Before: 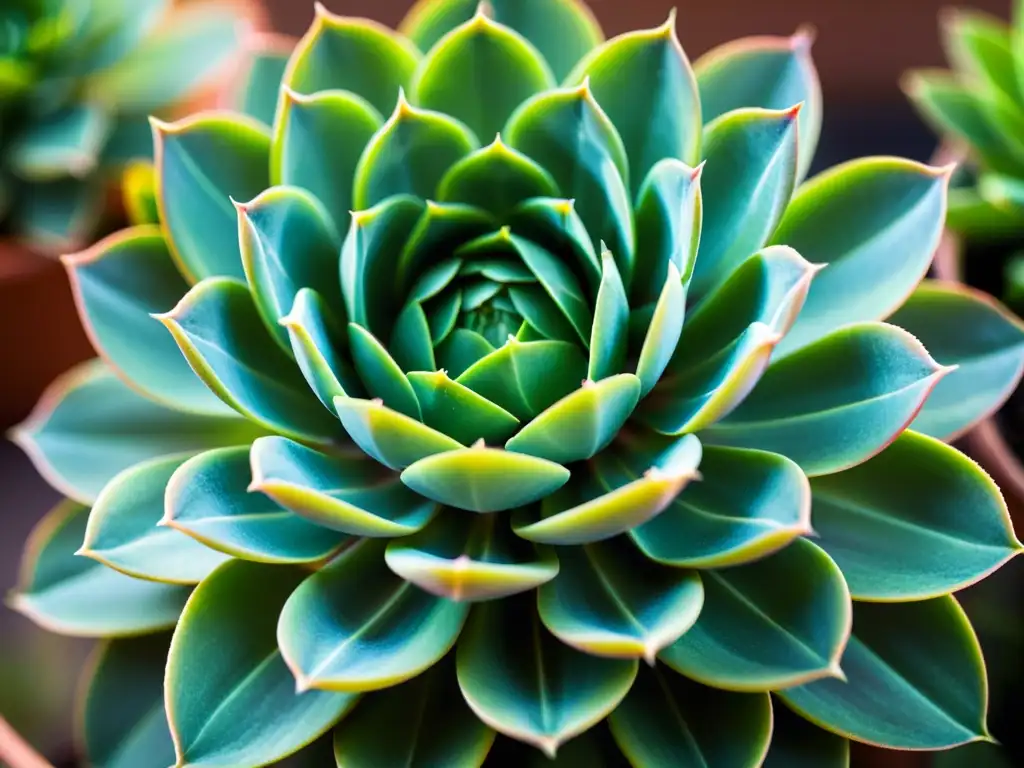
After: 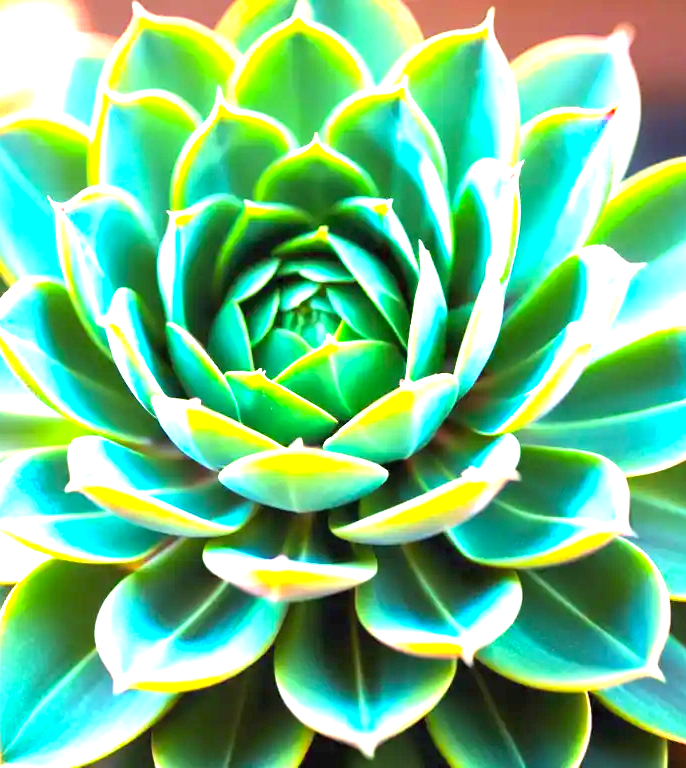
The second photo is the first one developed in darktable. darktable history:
contrast brightness saturation: contrast 0.029, brightness 0.064, saturation 0.126
crop and rotate: left 17.783%, right 15.214%
exposure: black level correction 0, exposure 1.992 EV, compensate highlight preservation false
